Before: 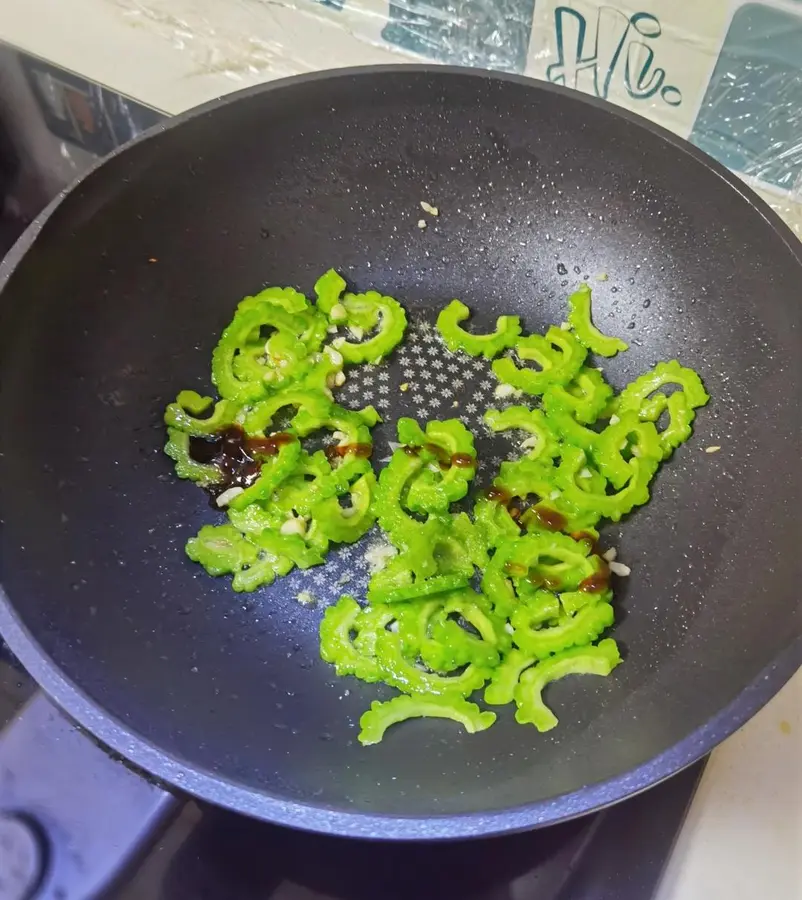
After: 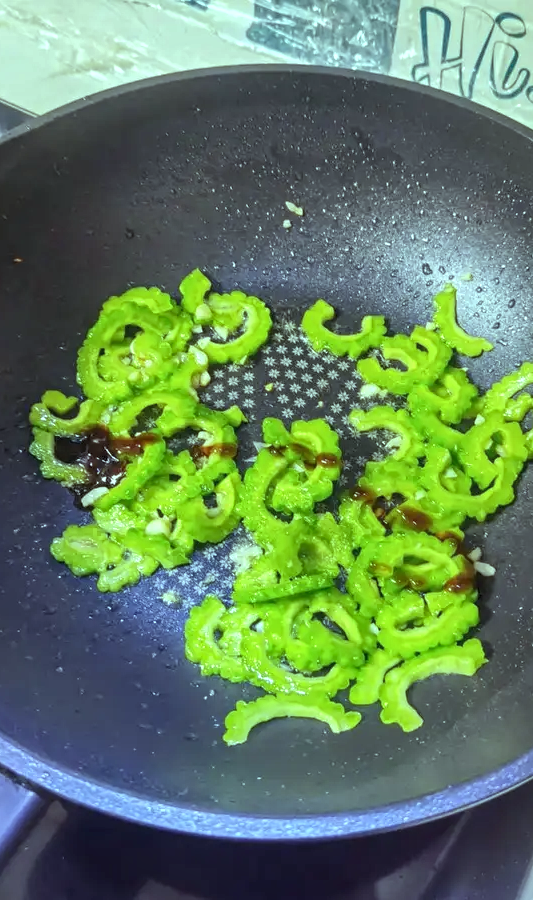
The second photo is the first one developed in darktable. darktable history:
color balance: mode lift, gamma, gain (sRGB), lift [0.997, 0.979, 1.021, 1.011], gamma [1, 1.084, 0.916, 0.998], gain [1, 0.87, 1.13, 1.101], contrast 4.55%, contrast fulcrum 38.24%, output saturation 104.09%
local contrast: highlights 99%, shadows 86%, detail 160%, midtone range 0.2
crop: left 16.899%, right 16.556%
